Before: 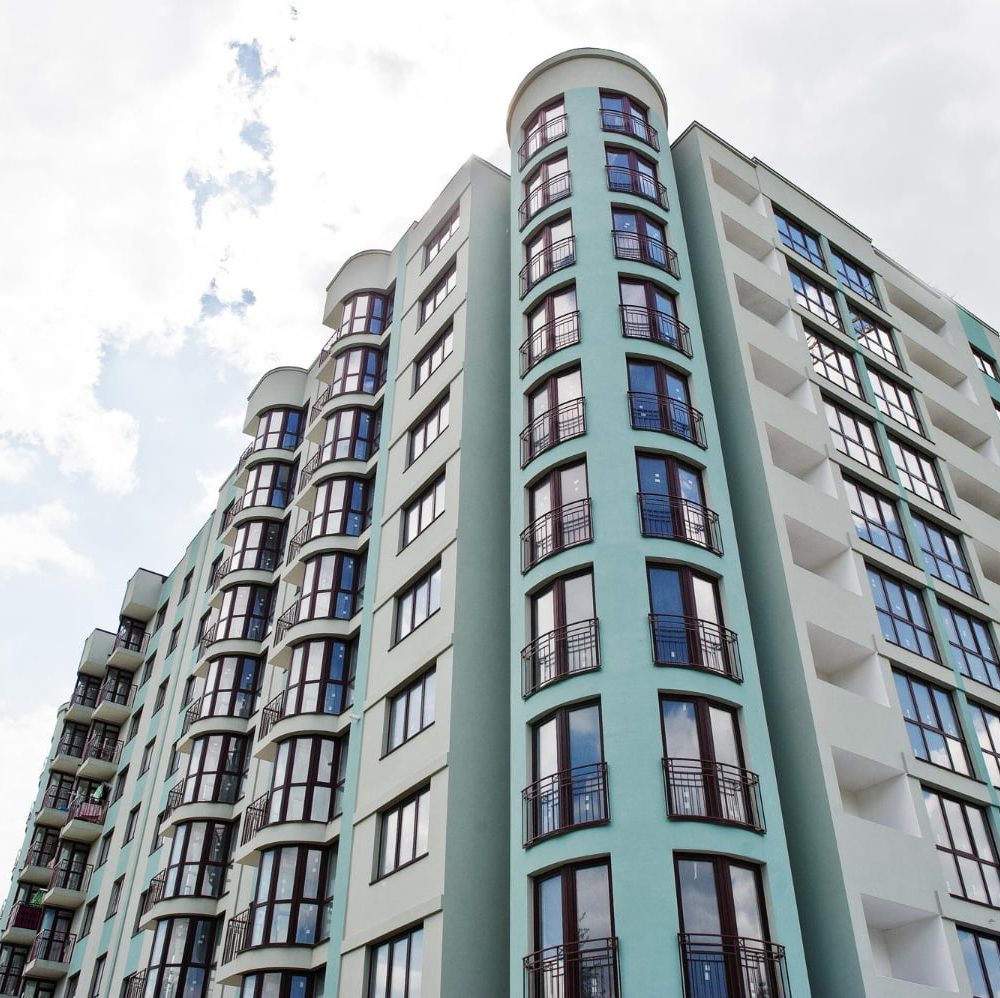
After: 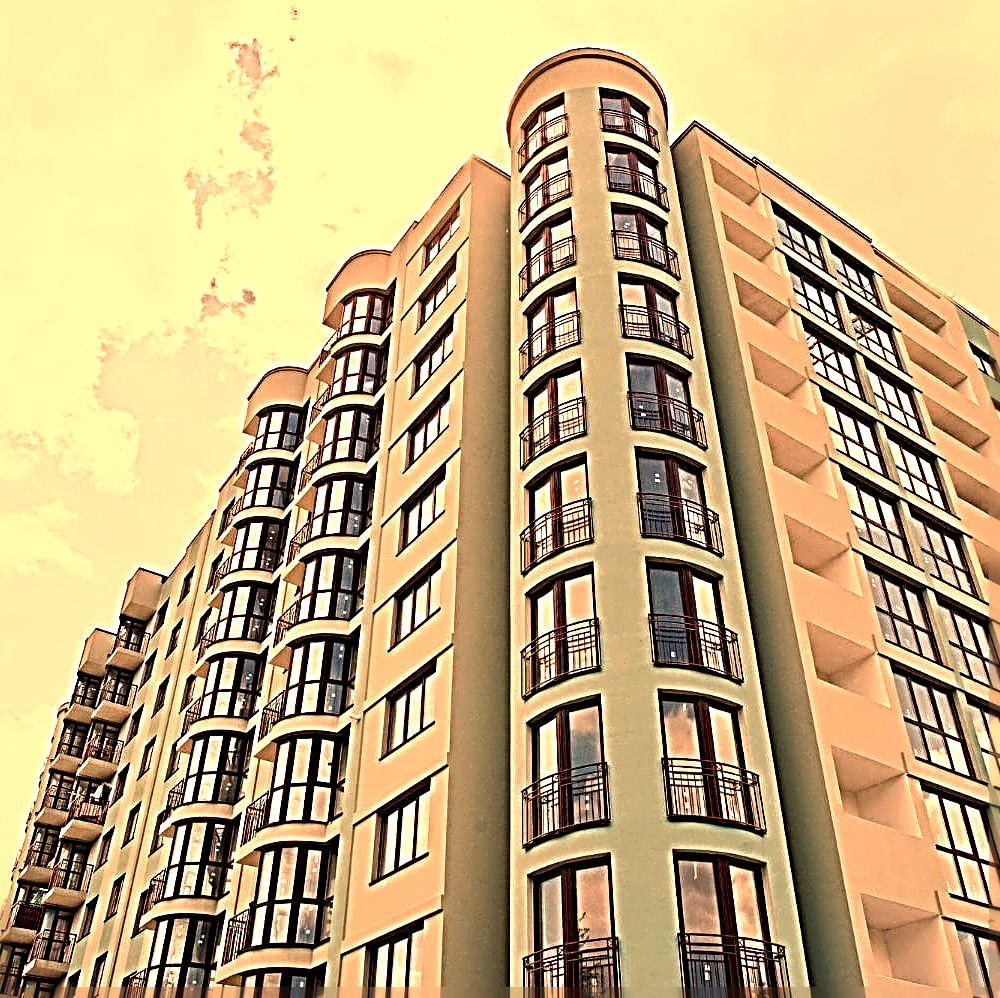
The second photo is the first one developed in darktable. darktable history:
sharpen: radius 4.001, amount 2
white balance: red 1.467, blue 0.684
rotate and perspective: automatic cropping off
